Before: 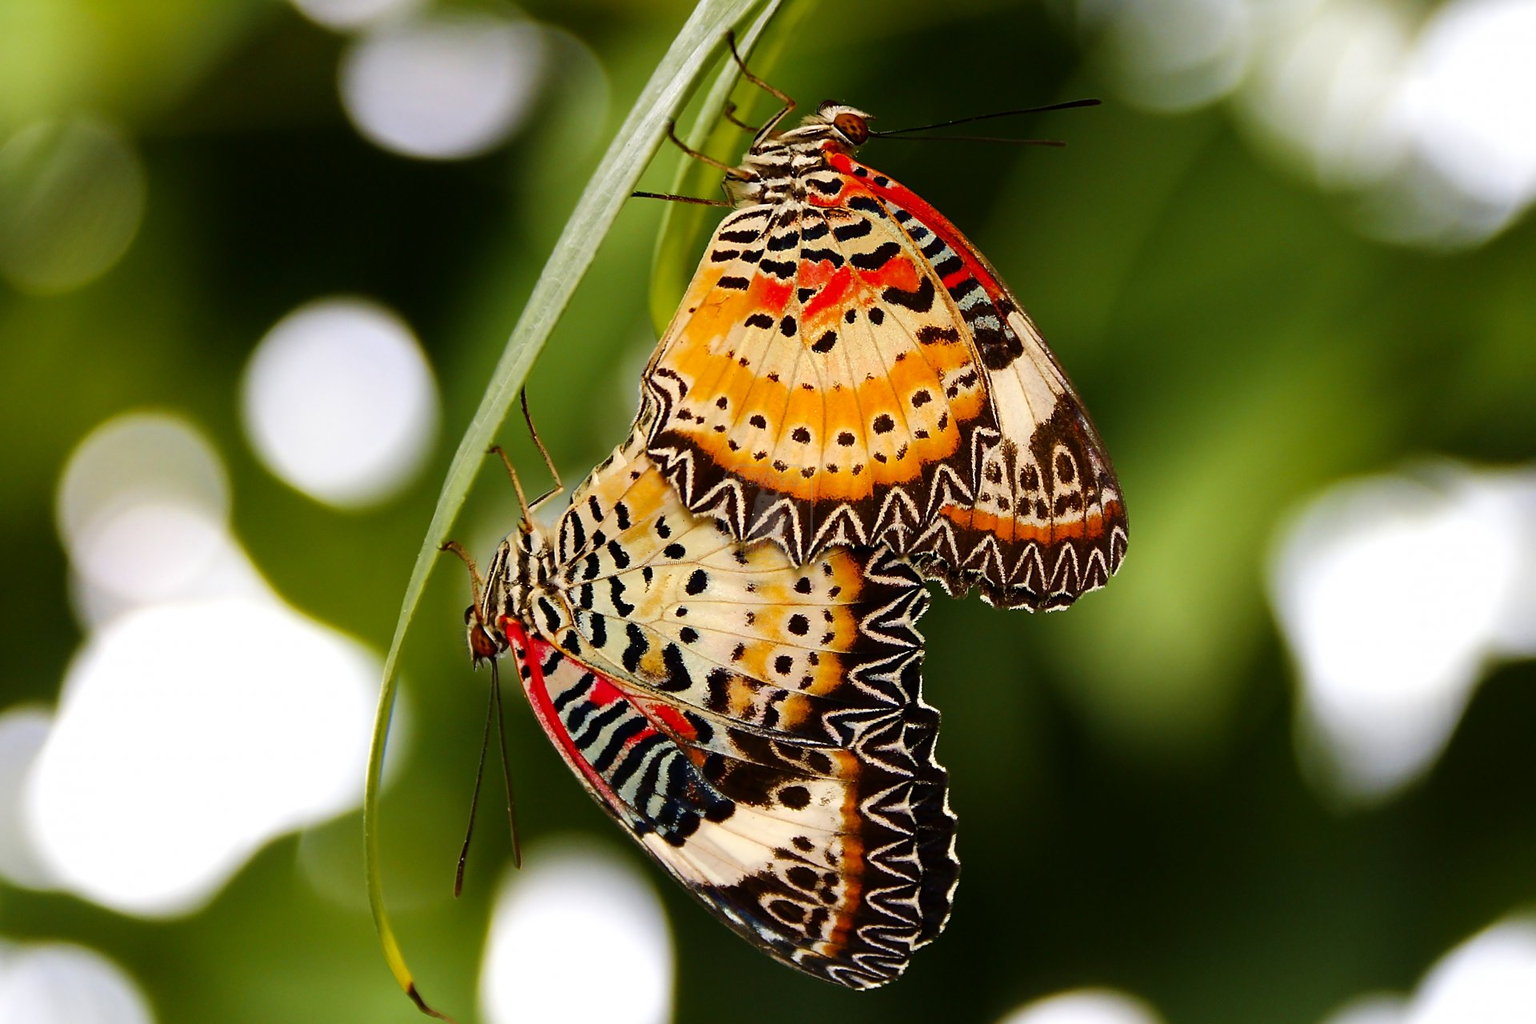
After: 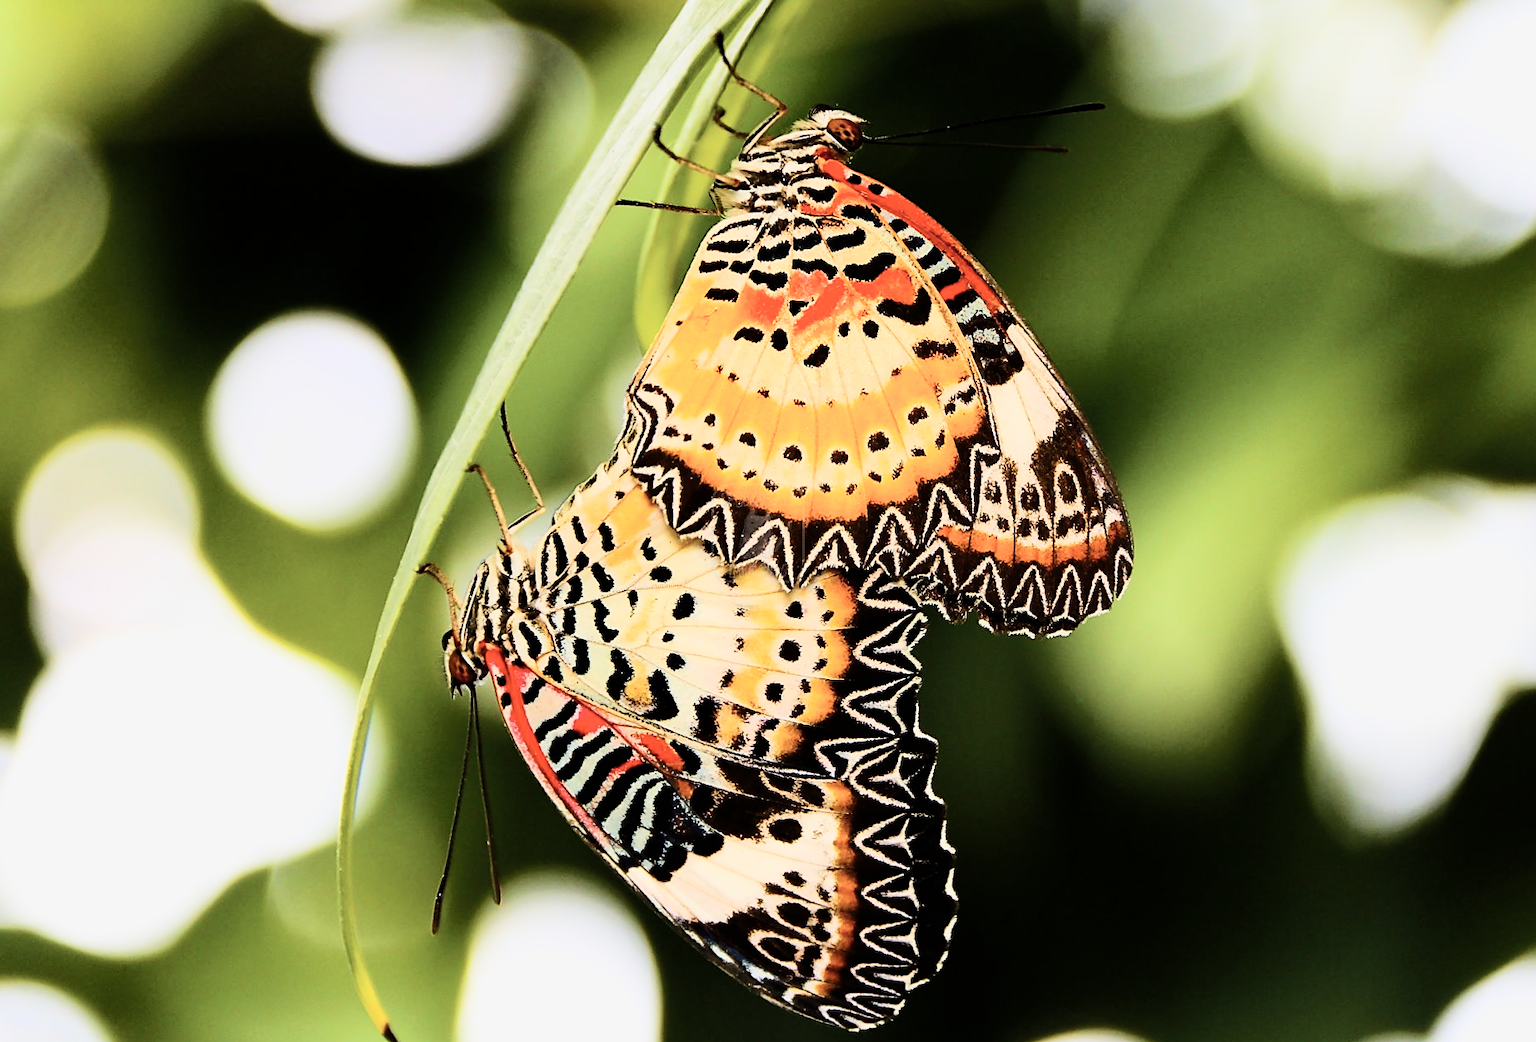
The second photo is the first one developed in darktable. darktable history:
crop and rotate: left 2.624%, right 1.323%, bottom 2.163%
tone curve: curves: ch0 [(0, 0) (0.003, 0.003) (0.011, 0.013) (0.025, 0.029) (0.044, 0.052) (0.069, 0.082) (0.1, 0.118) (0.136, 0.161) (0.177, 0.21) (0.224, 0.27) (0.277, 0.38) (0.335, 0.49) (0.399, 0.594) (0.468, 0.692) (0.543, 0.794) (0.623, 0.857) (0.709, 0.919) (0.801, 0.955) (0.898, 0.978) (1, 1)], color space Lab, independent channels, preserve colors none
filmic rgb: black relative exposure -7.65 EV, white relative exposure 4.56 EV, hardness 3.61
sharpen: amount 0.211
